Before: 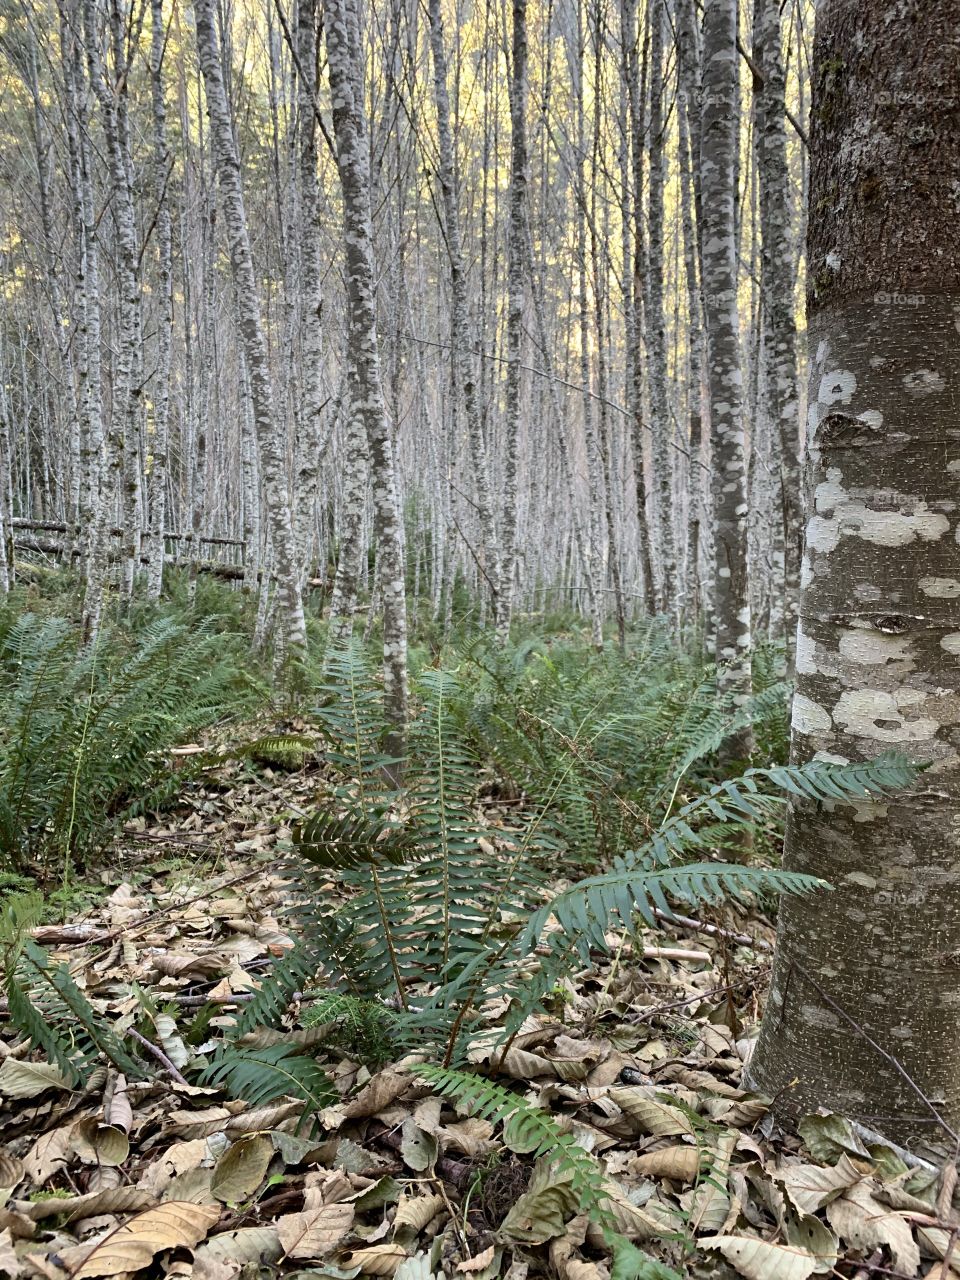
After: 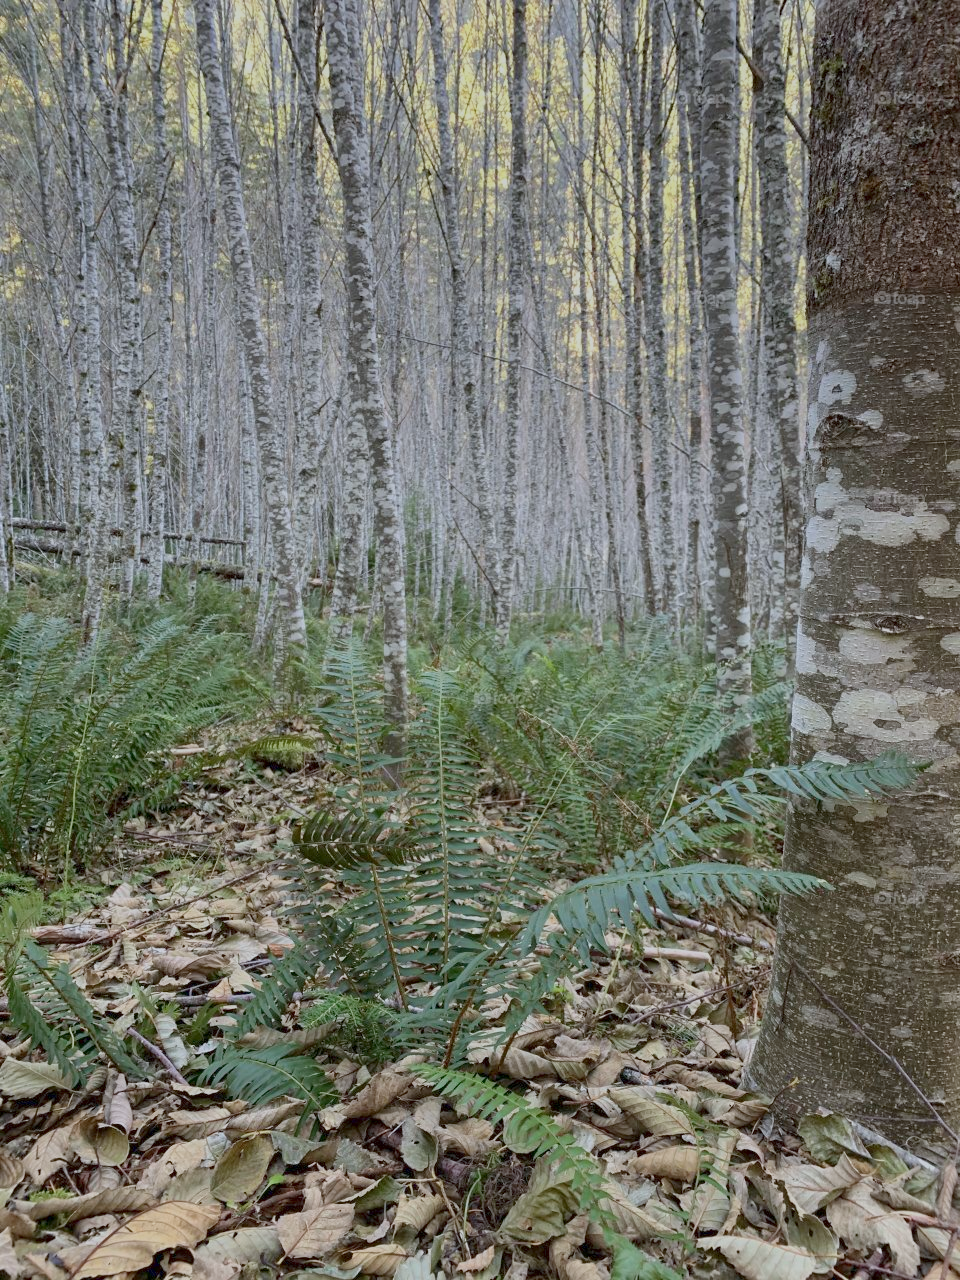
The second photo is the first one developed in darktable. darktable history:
local contrast: highlights 100%, shadows 100%, detail 120%, midtone range 0.2
white balance: red 0.976, blue 1.04
tone equalizer: on, module defaults
color balance rgb: contrast -30%
